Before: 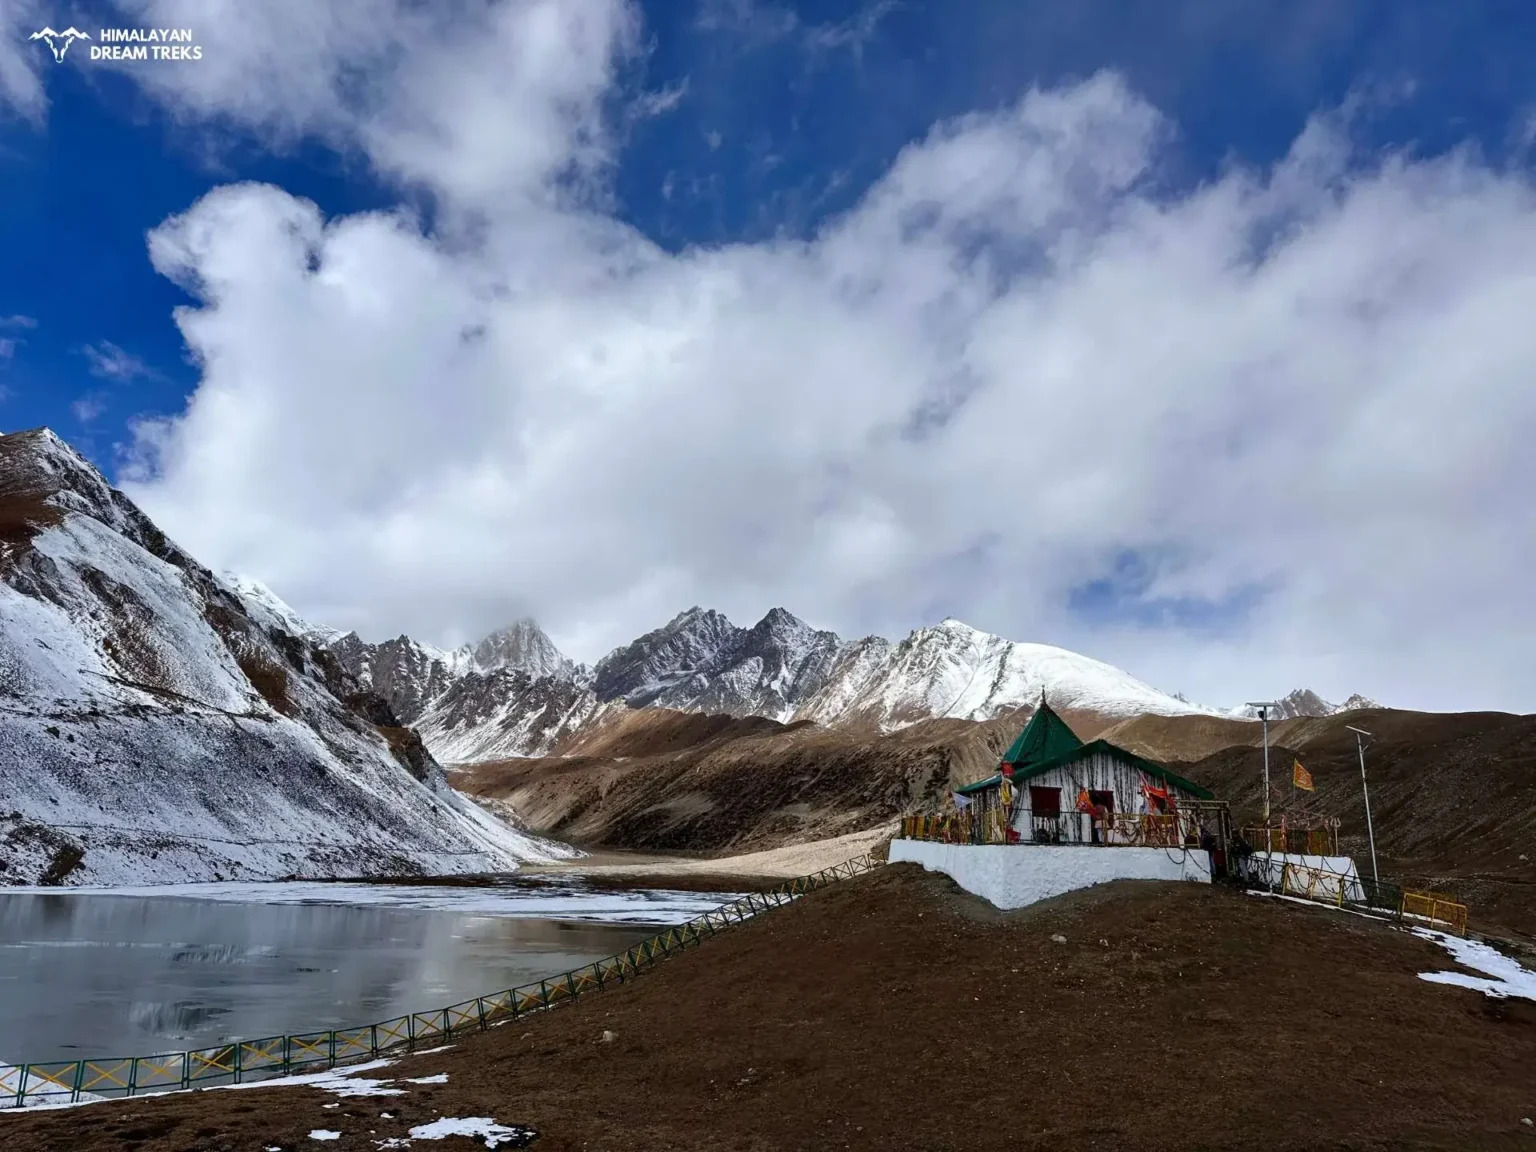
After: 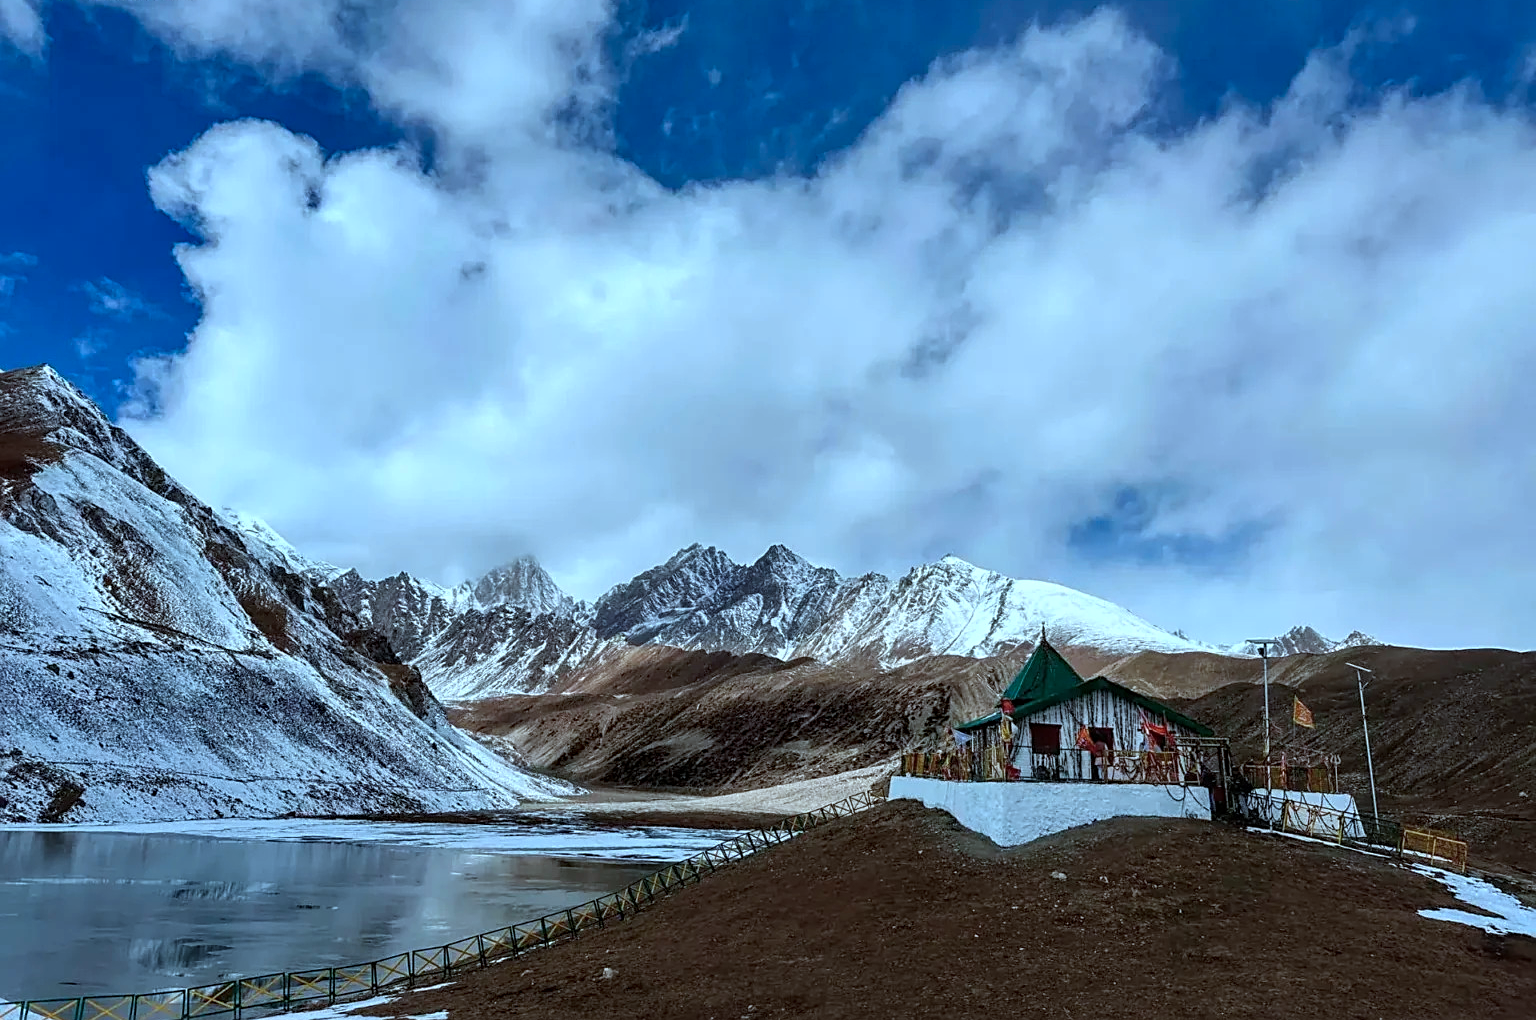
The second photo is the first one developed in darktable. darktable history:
local contrast: on, module defaults
sharpen: on, module defaults
color correction: highlights a* -10.58, highlights b* -19.69
crop and rotate: top 5.512%, bottom 5.94%
